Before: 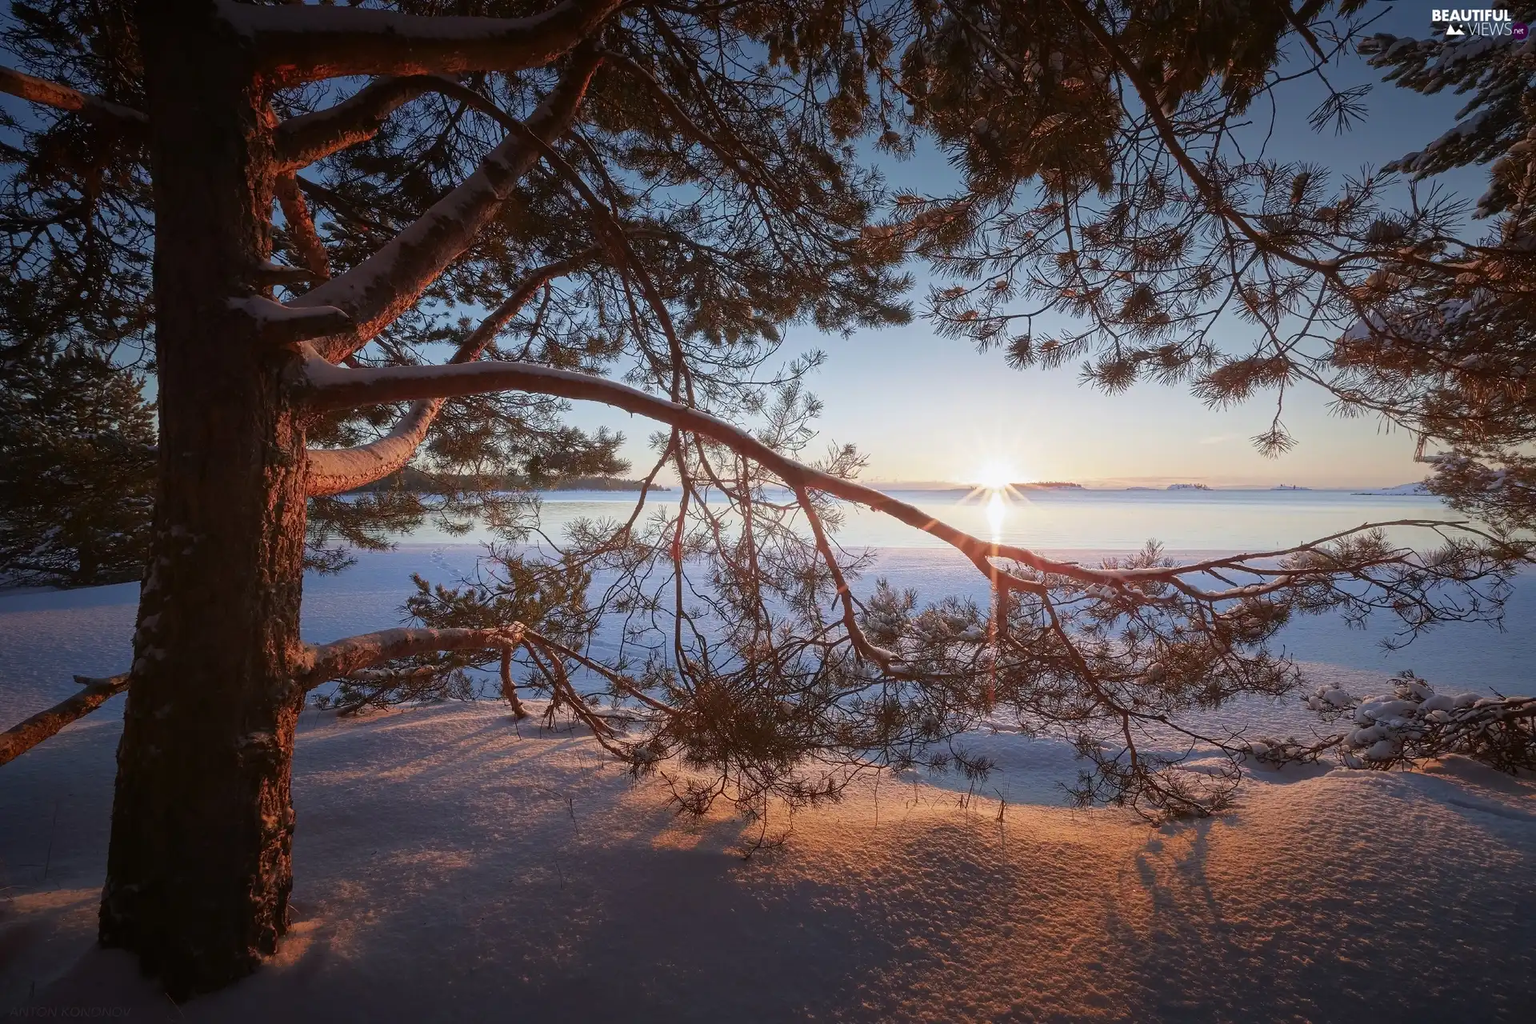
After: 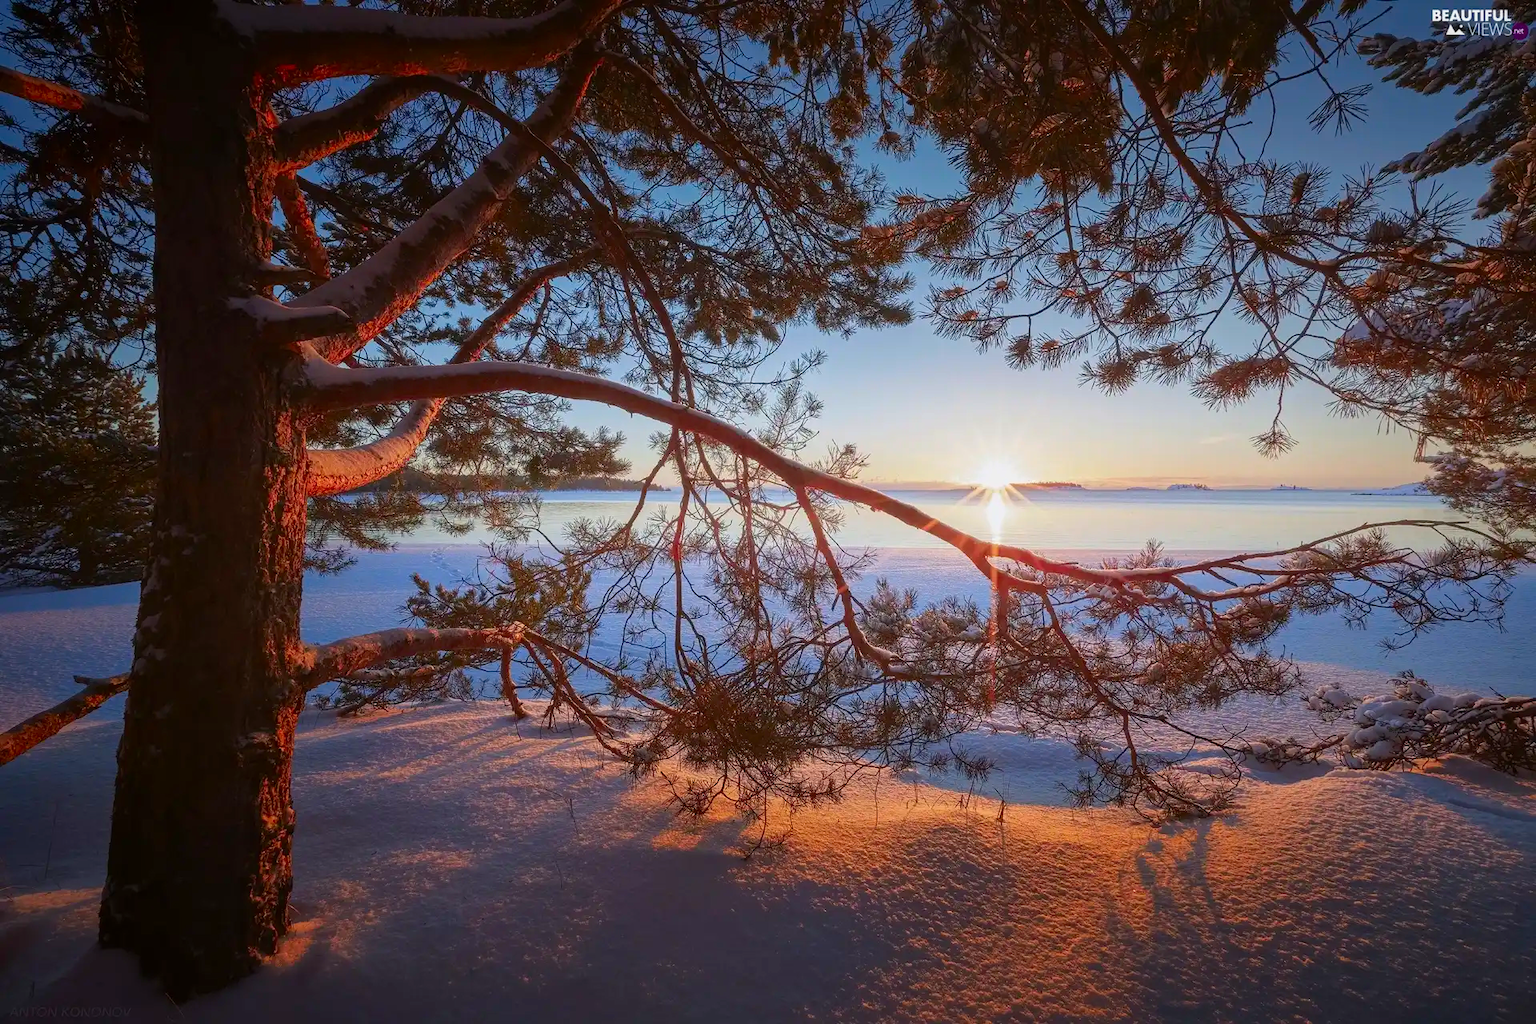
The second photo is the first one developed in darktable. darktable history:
contrast brightness saturation: saturation 0.492
local contrast: detail 110%
